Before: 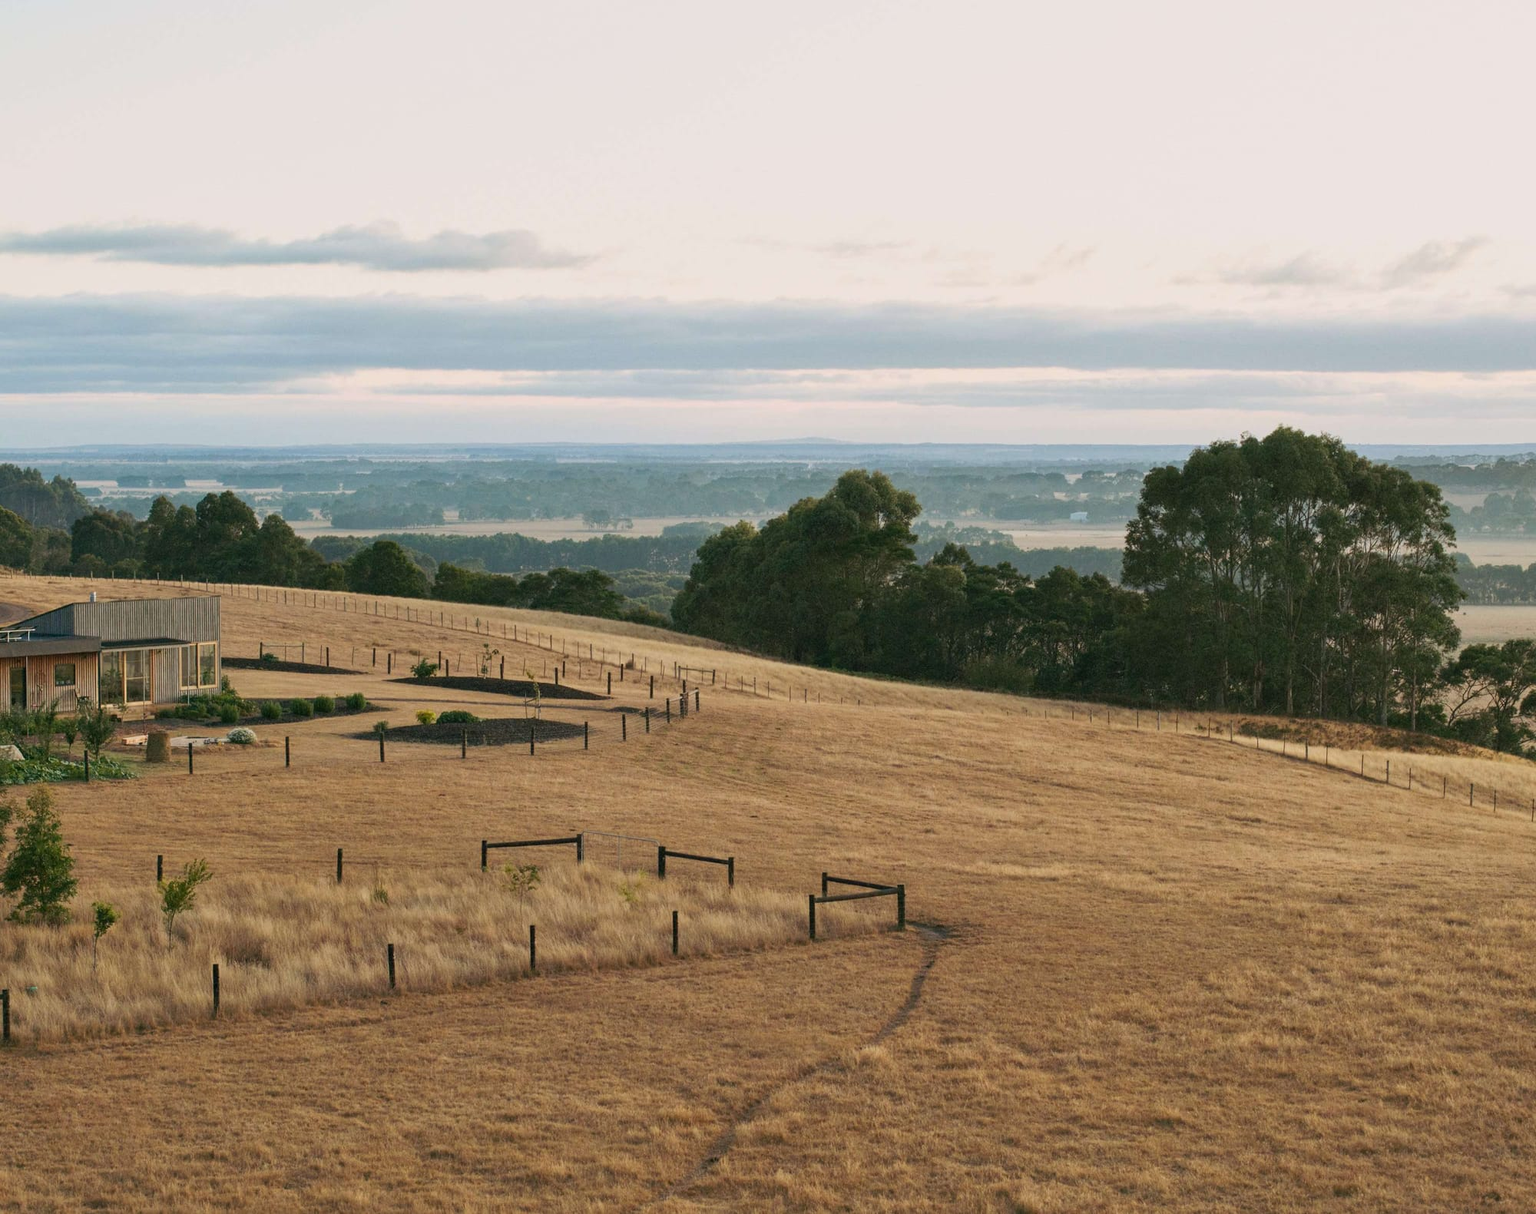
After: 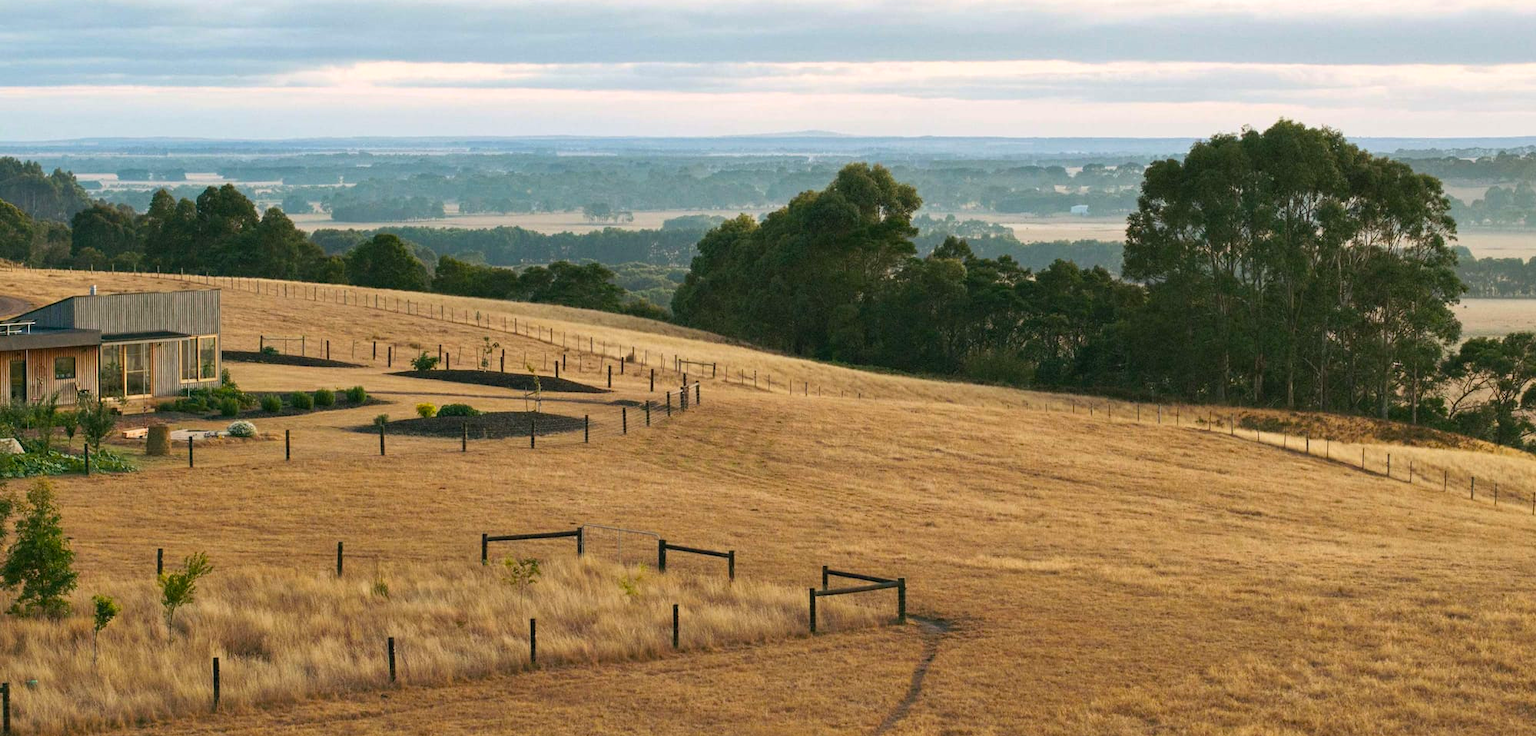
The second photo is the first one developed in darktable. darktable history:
color balance rgb: highlights gain › luminance 14.83%, perceptual saturation grading › global saturation 19.416%, perceptual brilliance grading › global brilliance 3.424%, global vibrance 9.936%
crop and rotate: top 25.406%, bottom 13.993%
